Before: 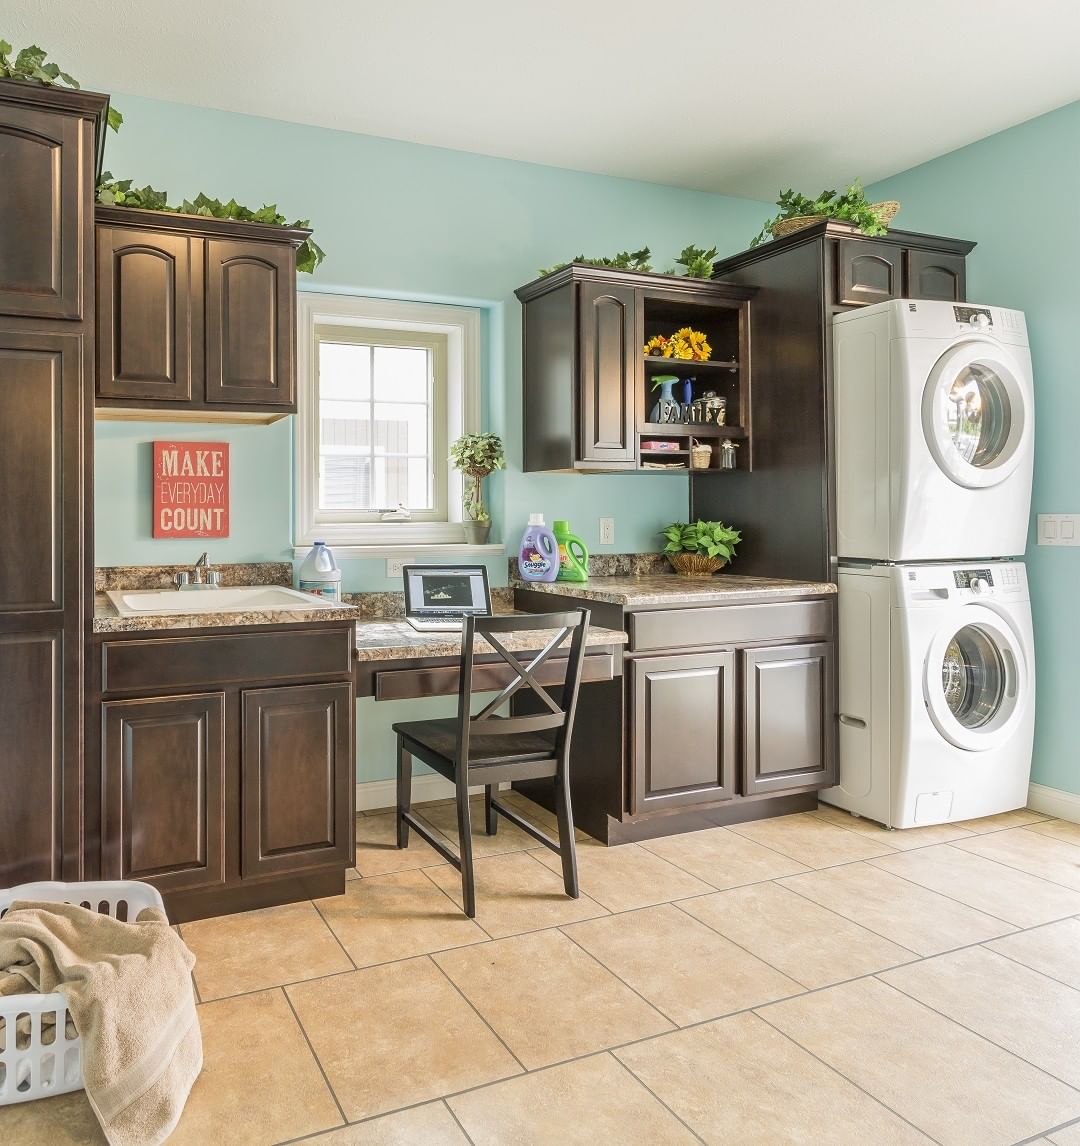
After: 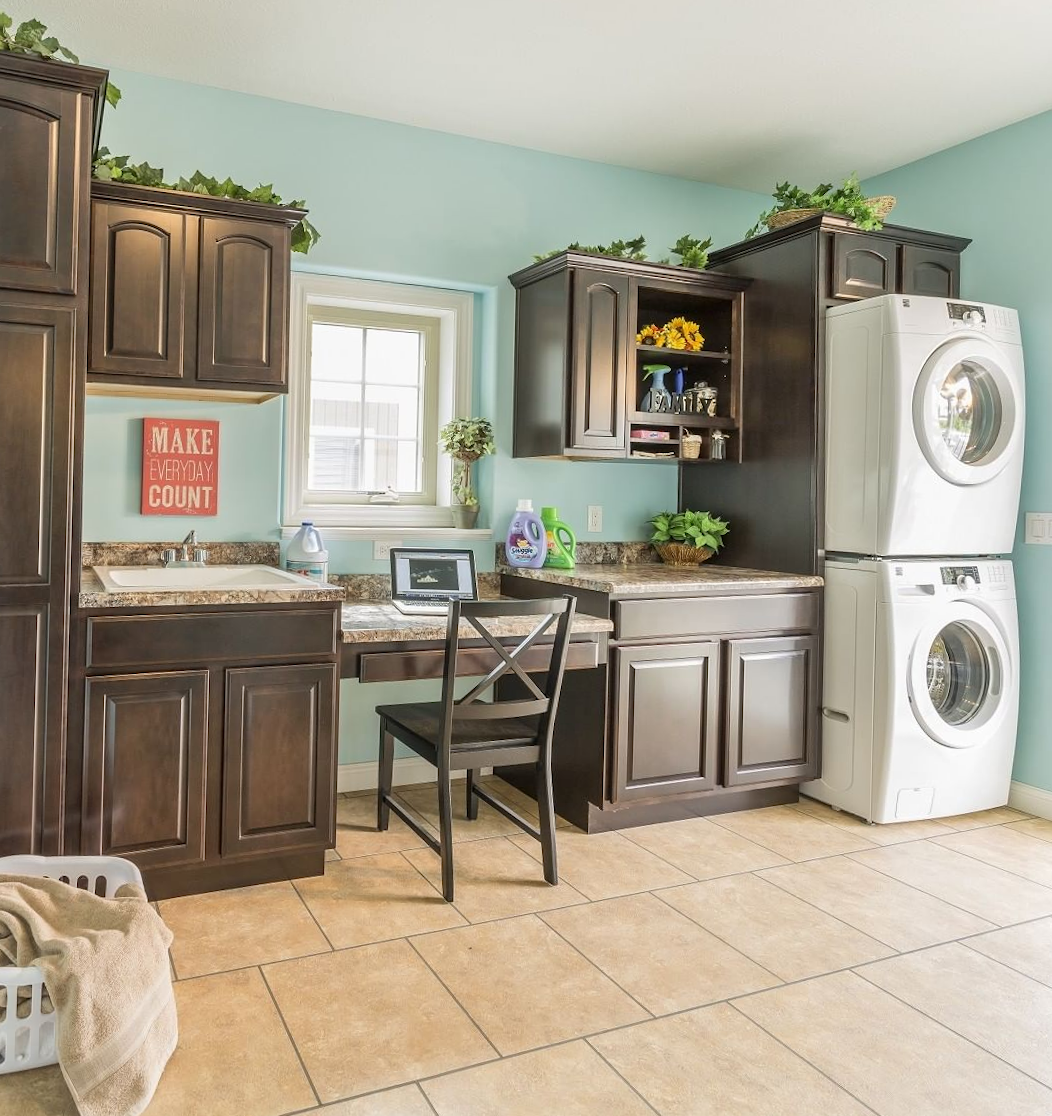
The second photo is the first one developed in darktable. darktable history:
crop and rotate: angle -1.43°
